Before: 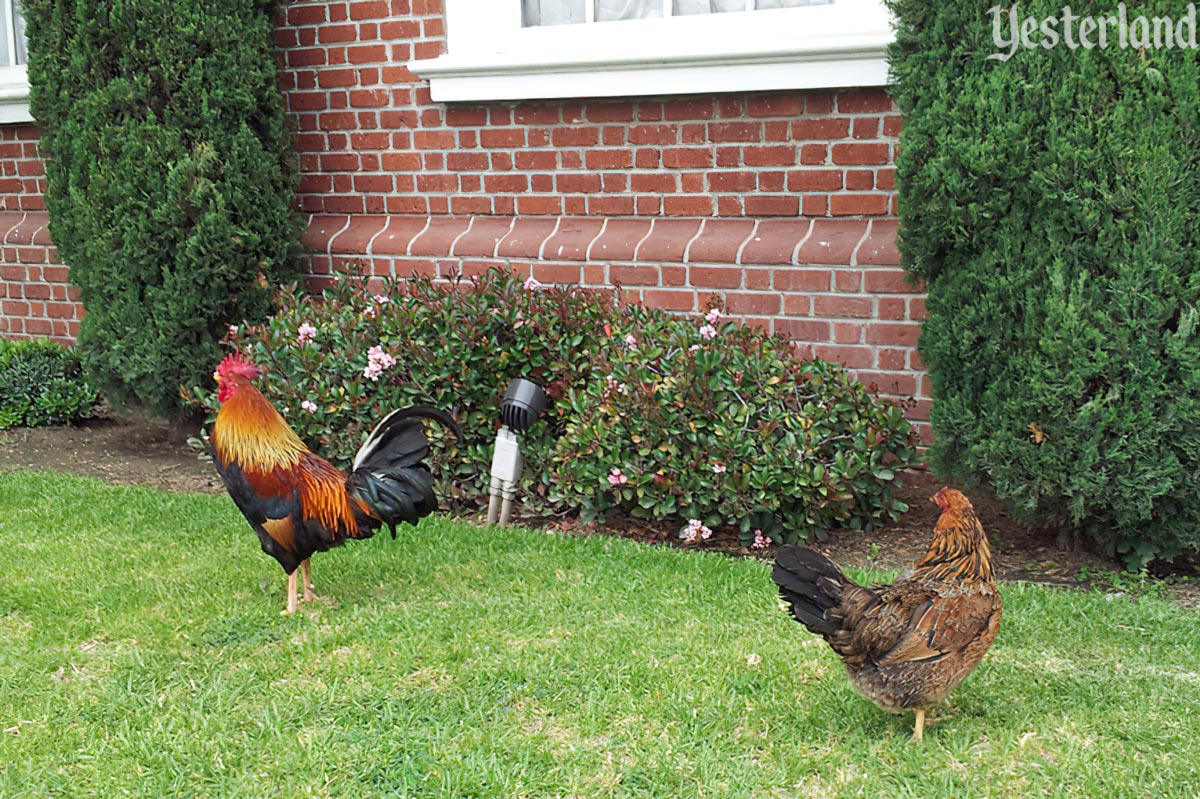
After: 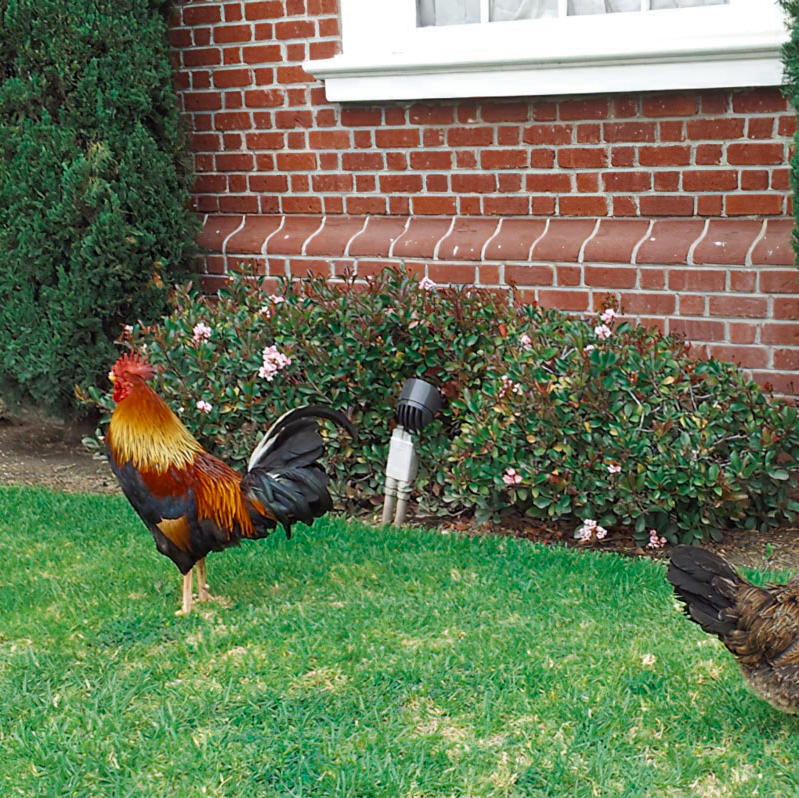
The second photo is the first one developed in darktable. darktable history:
crop and rotate: left 8.786%, right 24.548%
color balance rgb: perceptual saturation grading › global saturation 25%, global vibrance 20%
color zones: curves: ch0 [(0, 0.5) (0.125, 0.4) (0.25, 0.5) (0.375, 0.4) (0.5, 0.4) (0.625, 0.35) (0.75, 0.35) (0.875, 0.5)]; ch1 [(0, 0.35) (0.125, 0.45) (0.25, 0.35) (0.375, 0.35) (0.5, 0.35) (0.625, 0.35) (0.75, 0.45) (0.875, 0.35)]; ch2 [(0, 0.6) (0.125, 0.5) (0.25, 0.5) (0.375, 0.6) (0.5, 0.6) (0.625, 0.5) (0.75, 0.5) (0.875, 0.5)]
